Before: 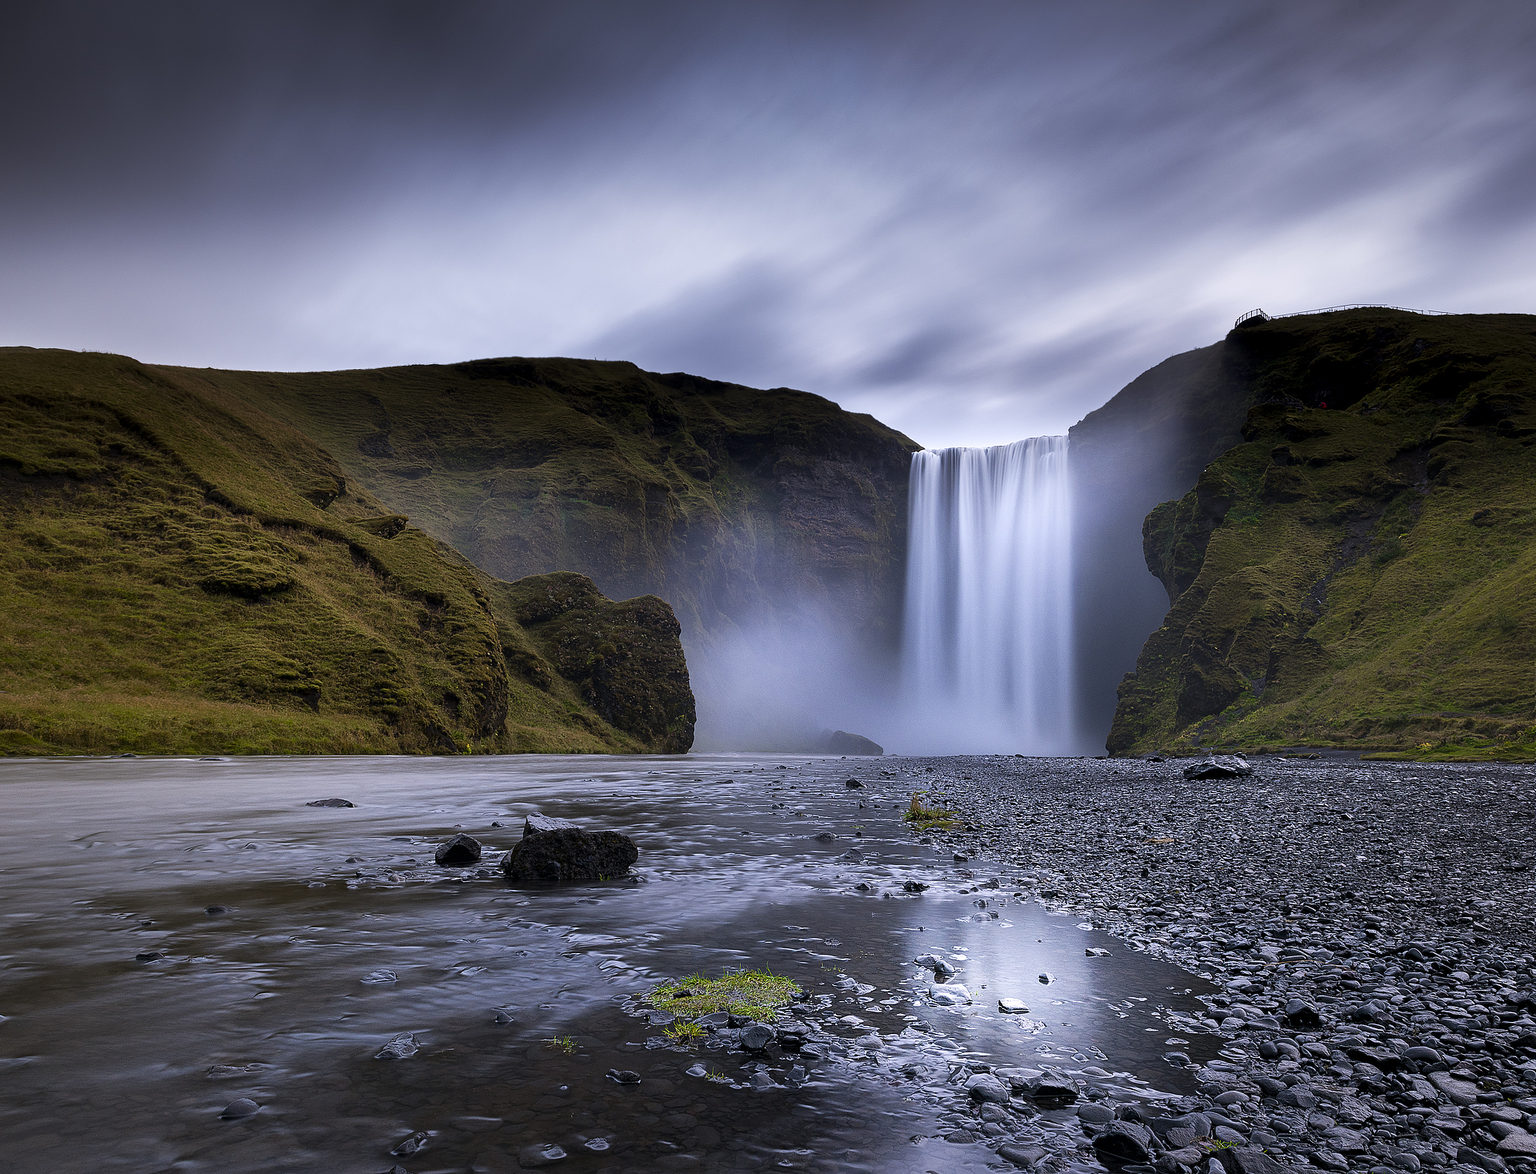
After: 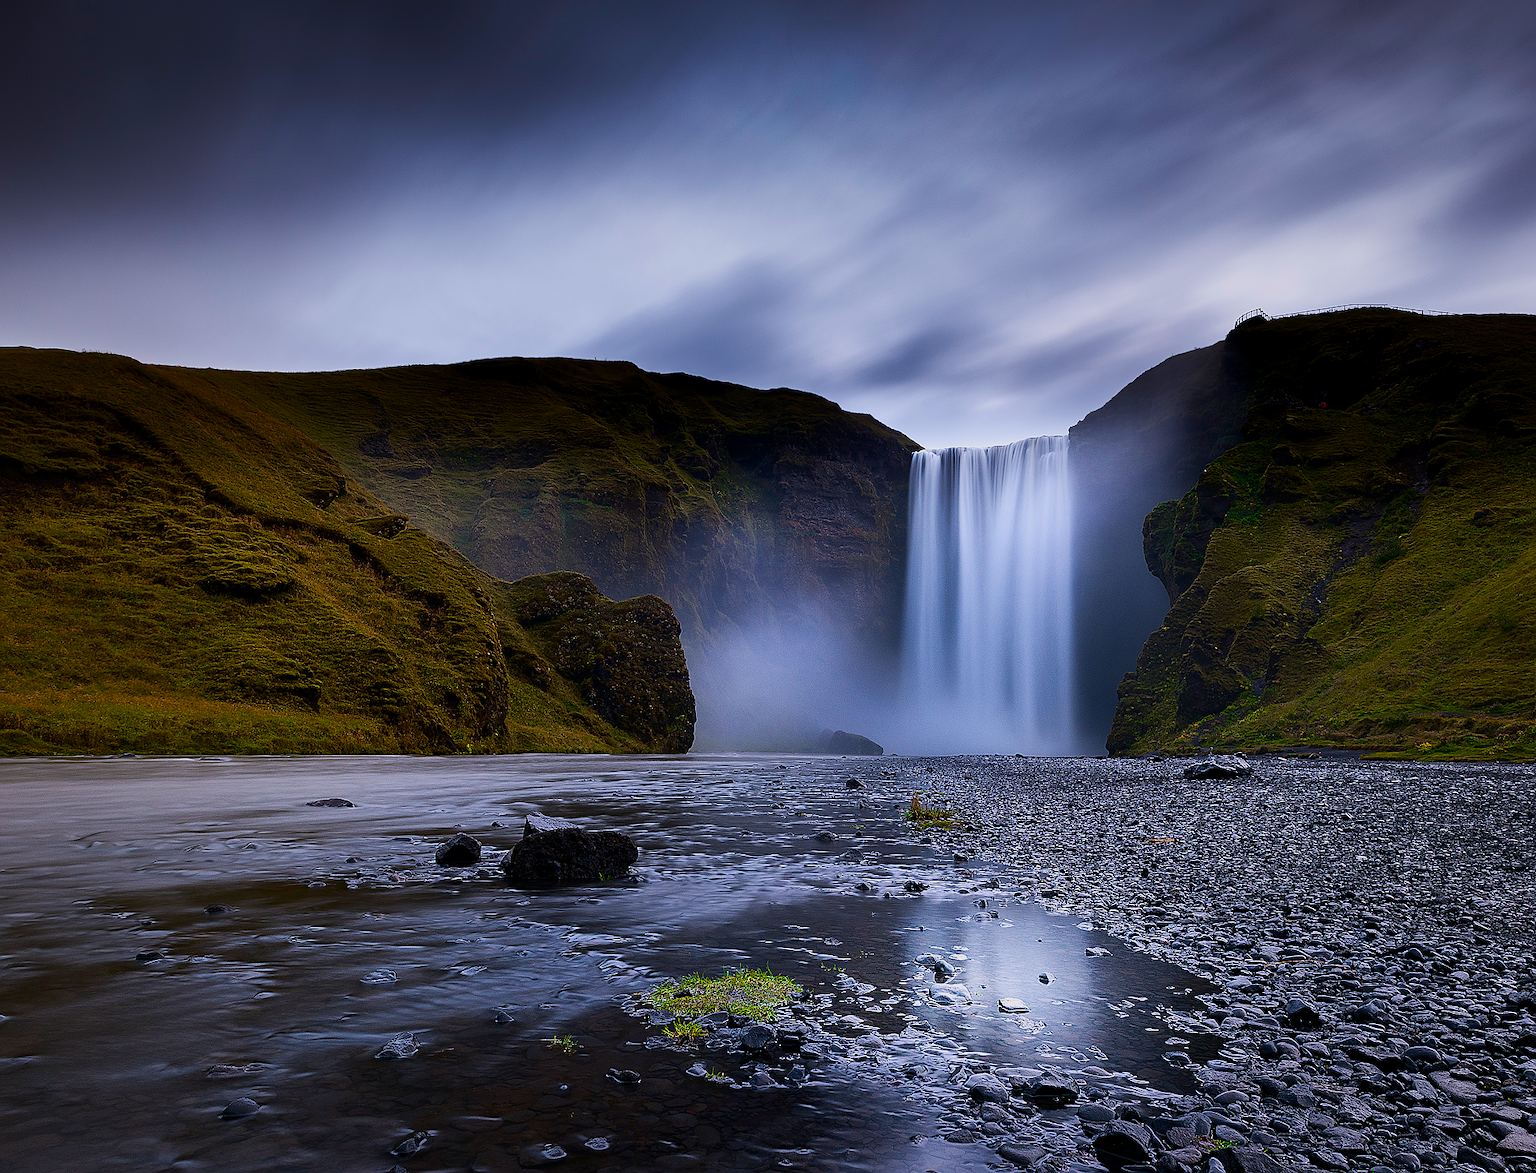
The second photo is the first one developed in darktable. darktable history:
color balance rgb: linear chroma grading › global chroma 8.33%, perceptual saturation grading › global saturation 18.52%, global vibrance 7.87%
contrast brightness saturation: contrast 0.15, brightness -0.01, saturation 0.1
sharpen: radius 1, threshold 1
exposure: exposure -0.462 EV, compensate highlight preservation false
